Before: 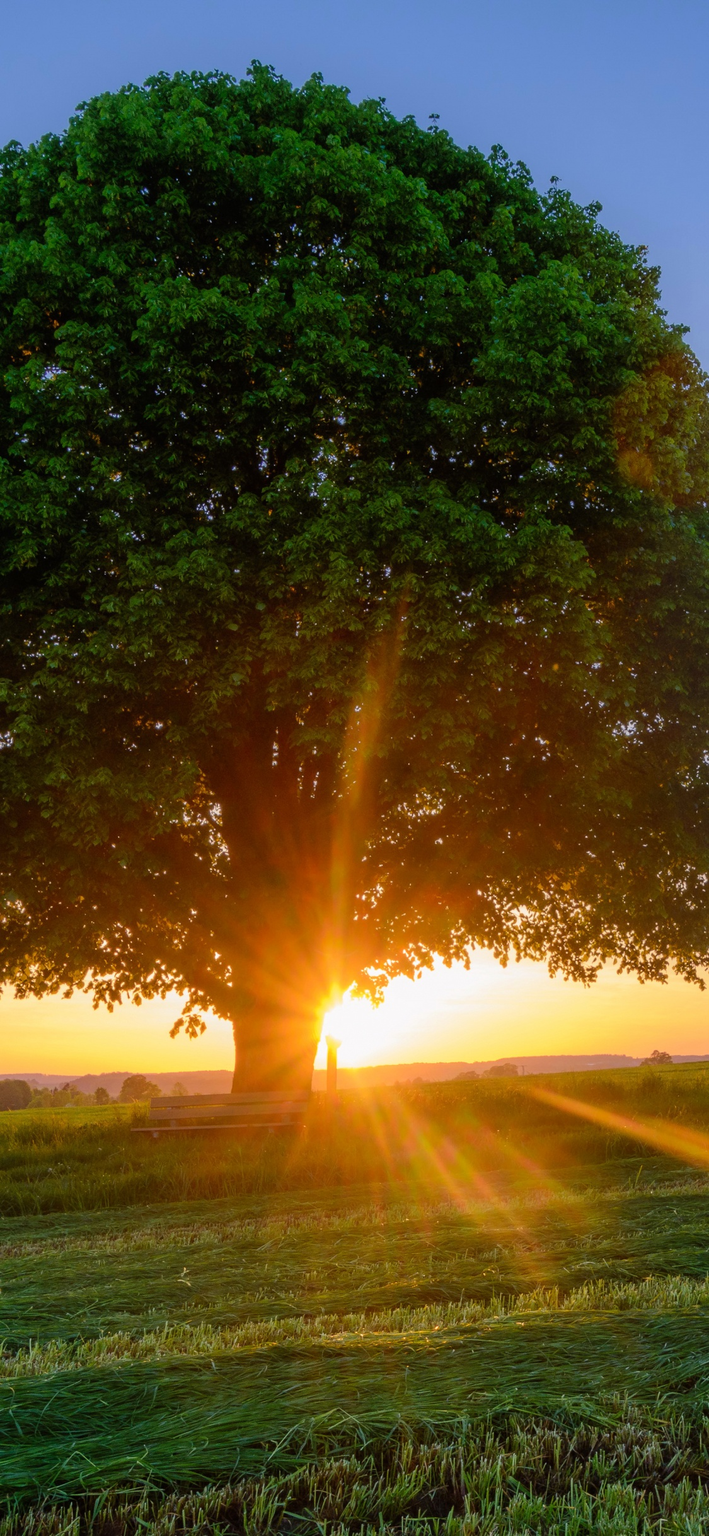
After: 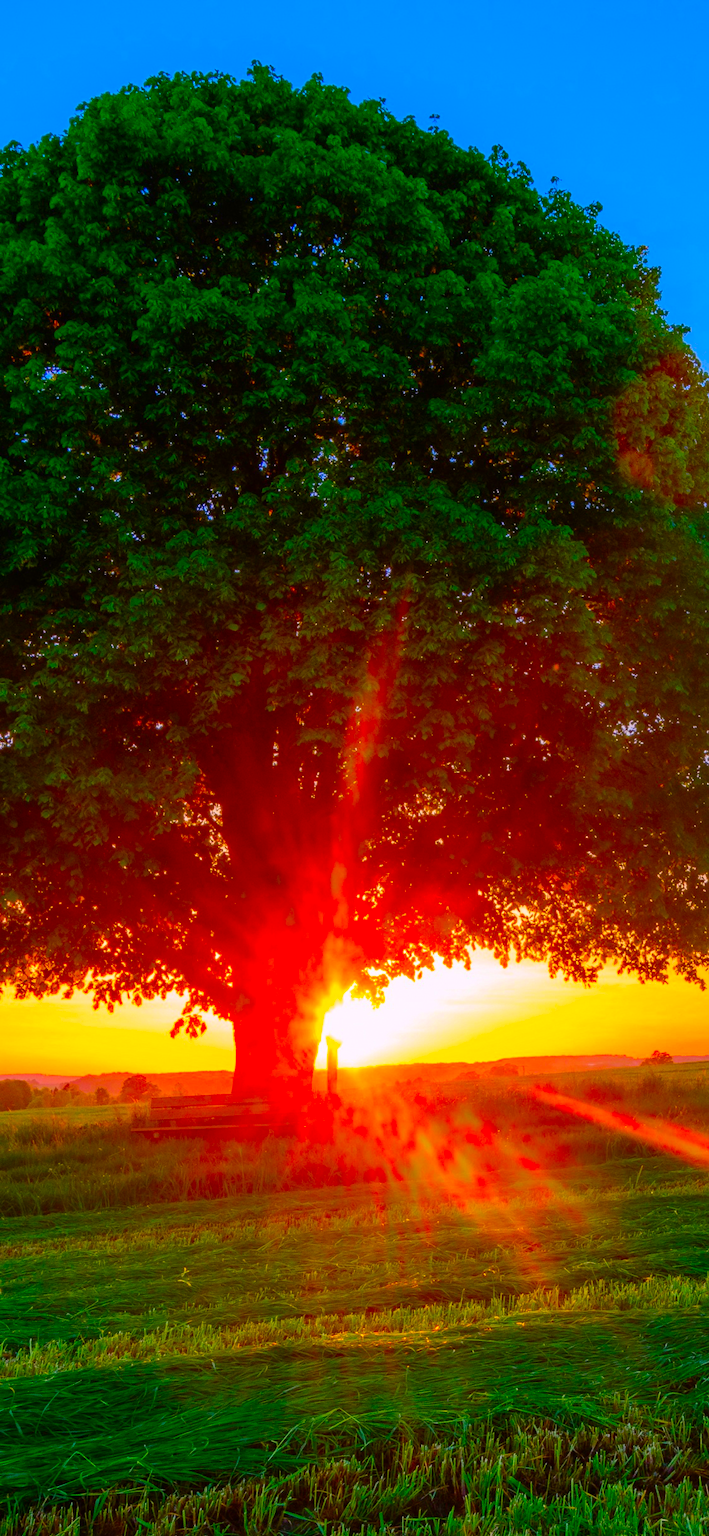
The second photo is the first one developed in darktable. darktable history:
color correction: highlights a* 1.61, highlights b* -1.77, saturation 2.46
